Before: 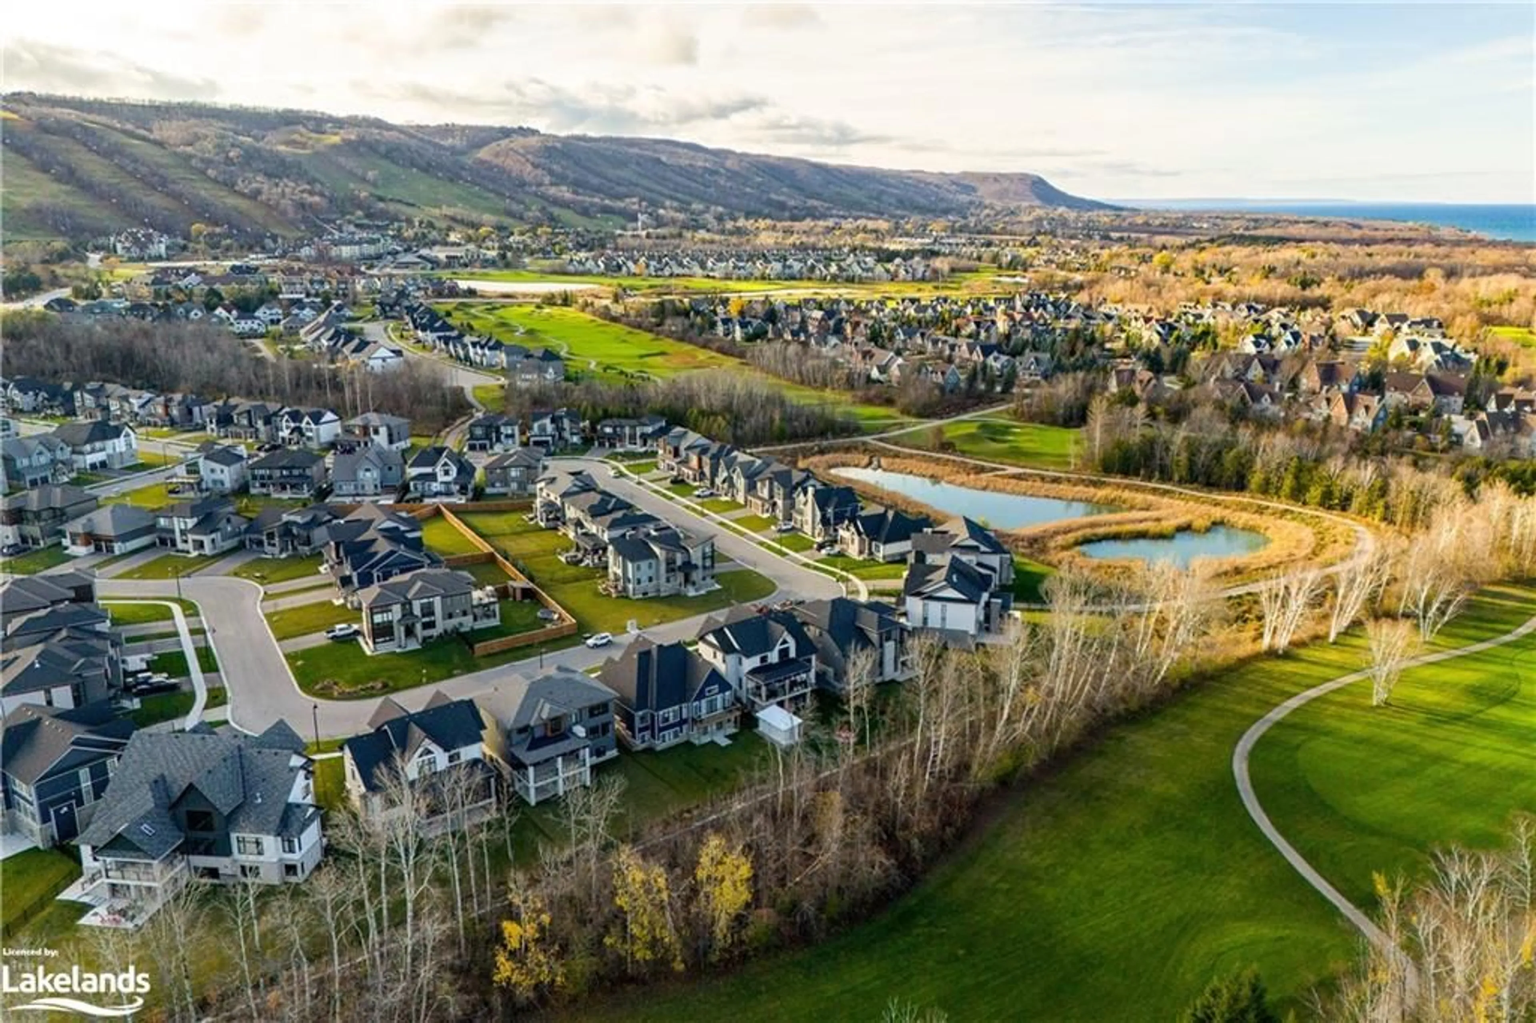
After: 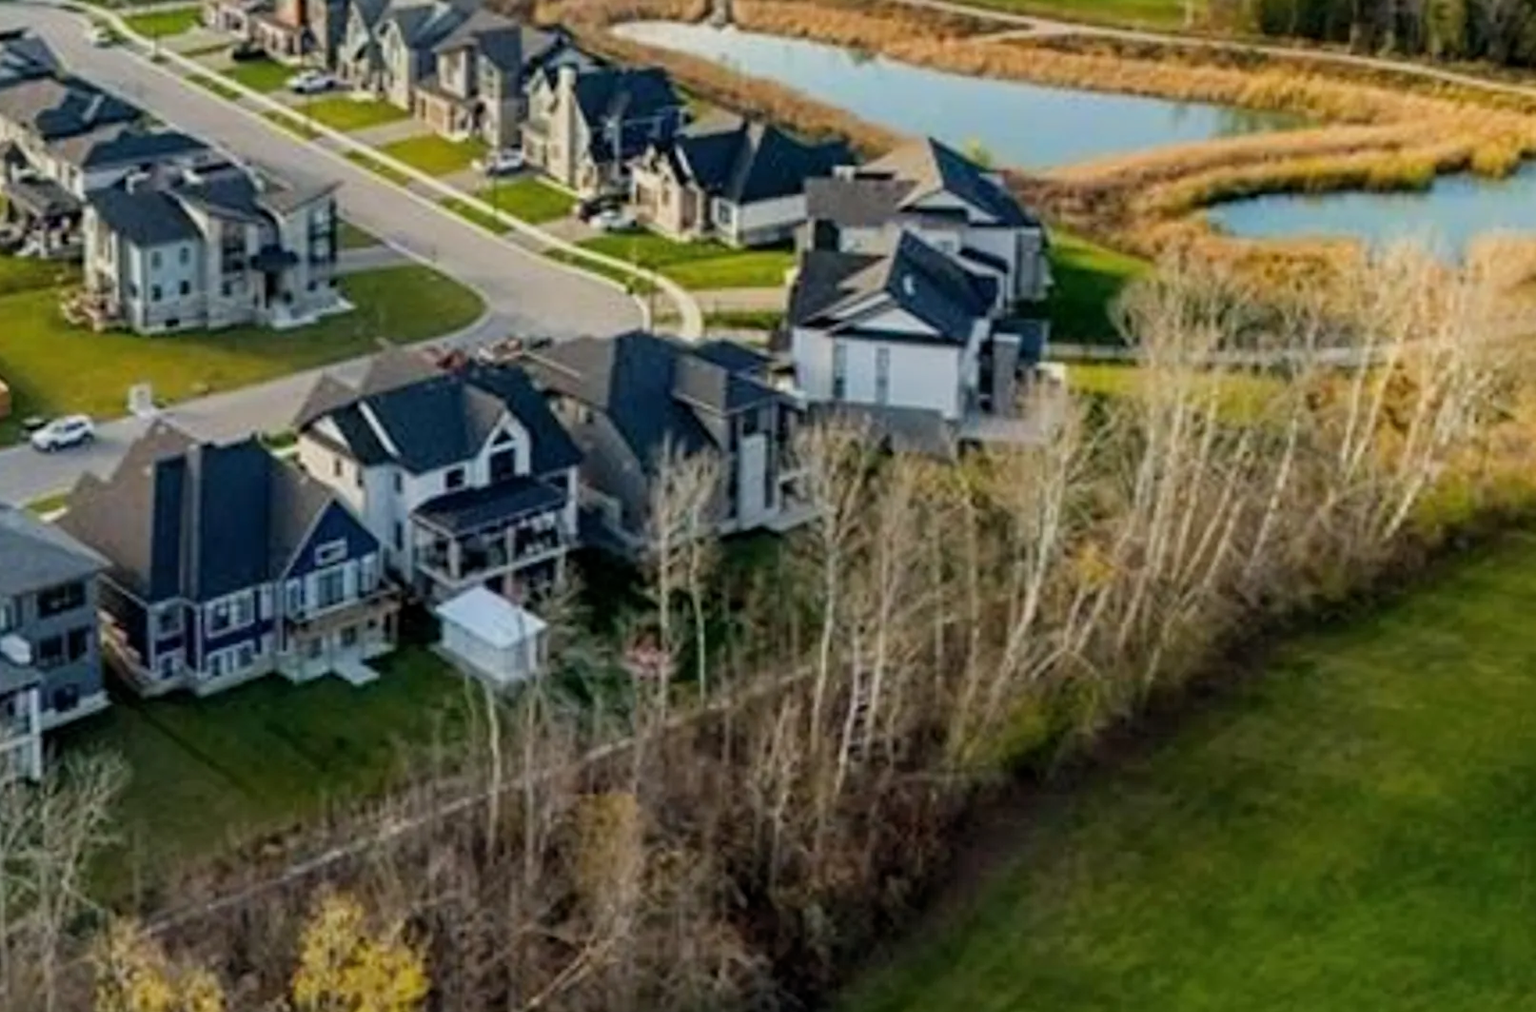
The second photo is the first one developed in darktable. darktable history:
filmic rgb: black relative exposure -14.94 EV, white relative exposure 3 EV, target black luminance 0%, hardness 9.27, latitude 98.14%, contrast 0.916, shadows ↔ highlights balance 0.396%, color science v6 (2022)
tone equalizer: on, module defaults
crop: left 37.317%, top 44.833%, right 20.648%, bottom 13.568%
